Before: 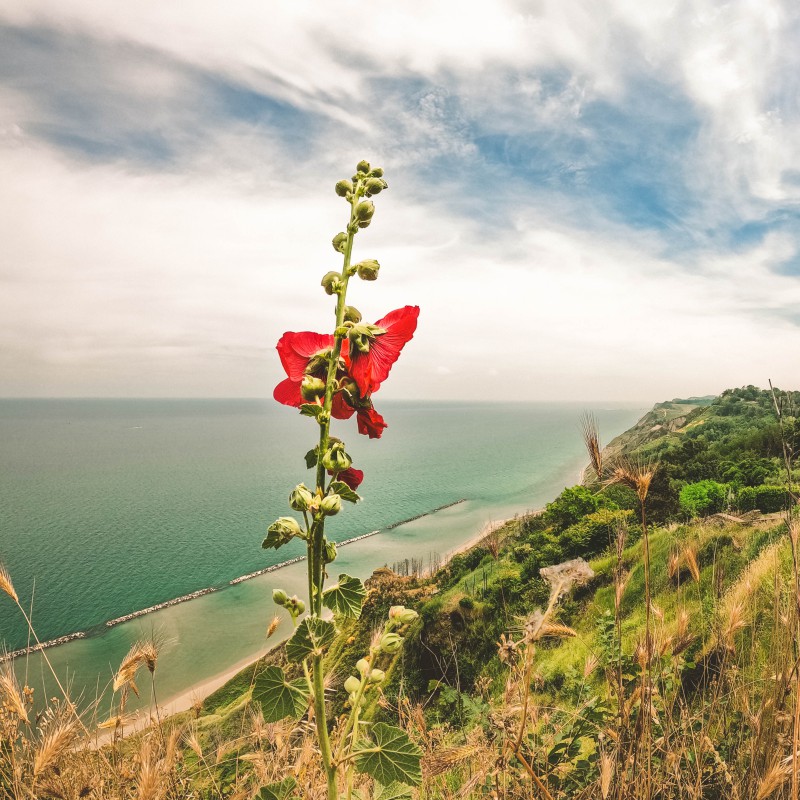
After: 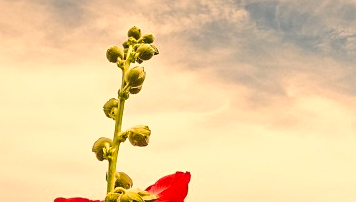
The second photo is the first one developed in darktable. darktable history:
sharpen: amount 0.217
crop: left 28.731%, top 16.837%, right 26.688%, bottom 57.836%
local contrast: mode bilateral grid, contrast 20, coarseness 51, detail 120%, midtone range 0.2
color correction: highlights a* 14.86, highlights b* 31.8
